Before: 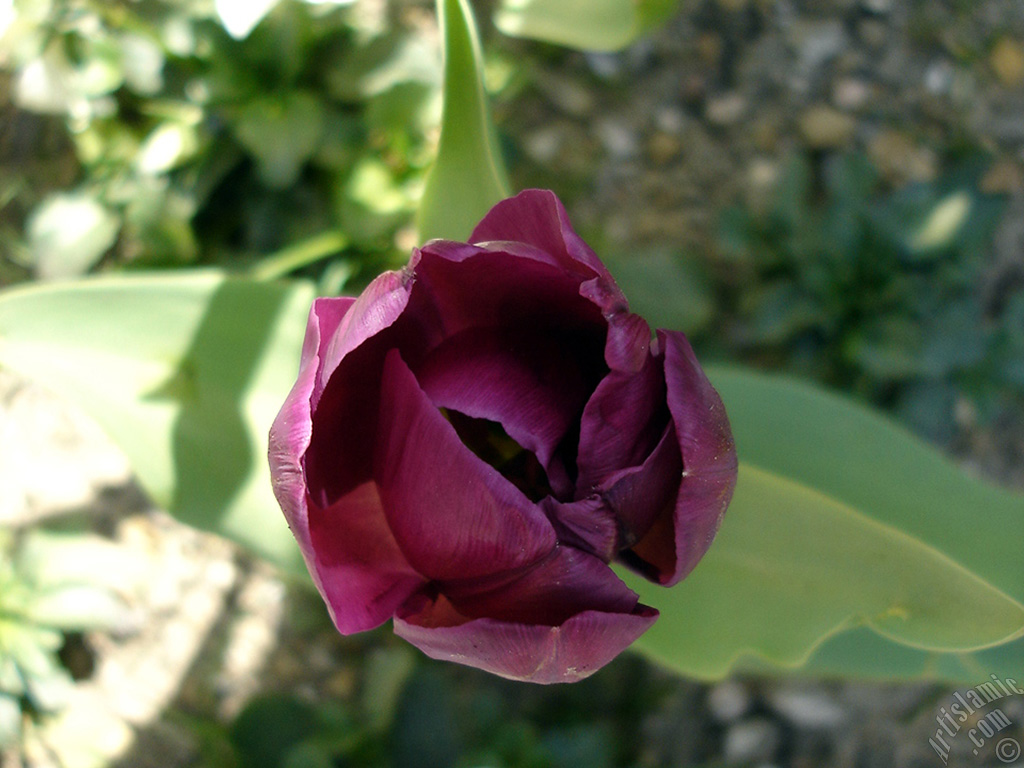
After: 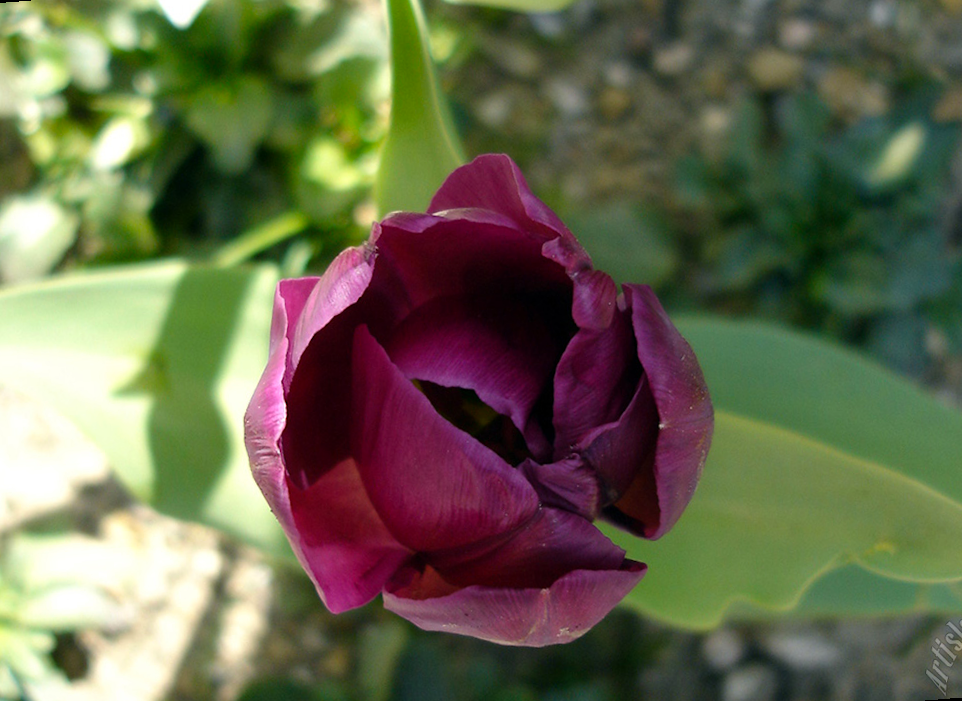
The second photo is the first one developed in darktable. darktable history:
rotate and perspective: rotation -4.57°, crop left 0.054, crop right 0.944, crop top 0.087, crop bottom 0.914
color balance: output saturation 110%
